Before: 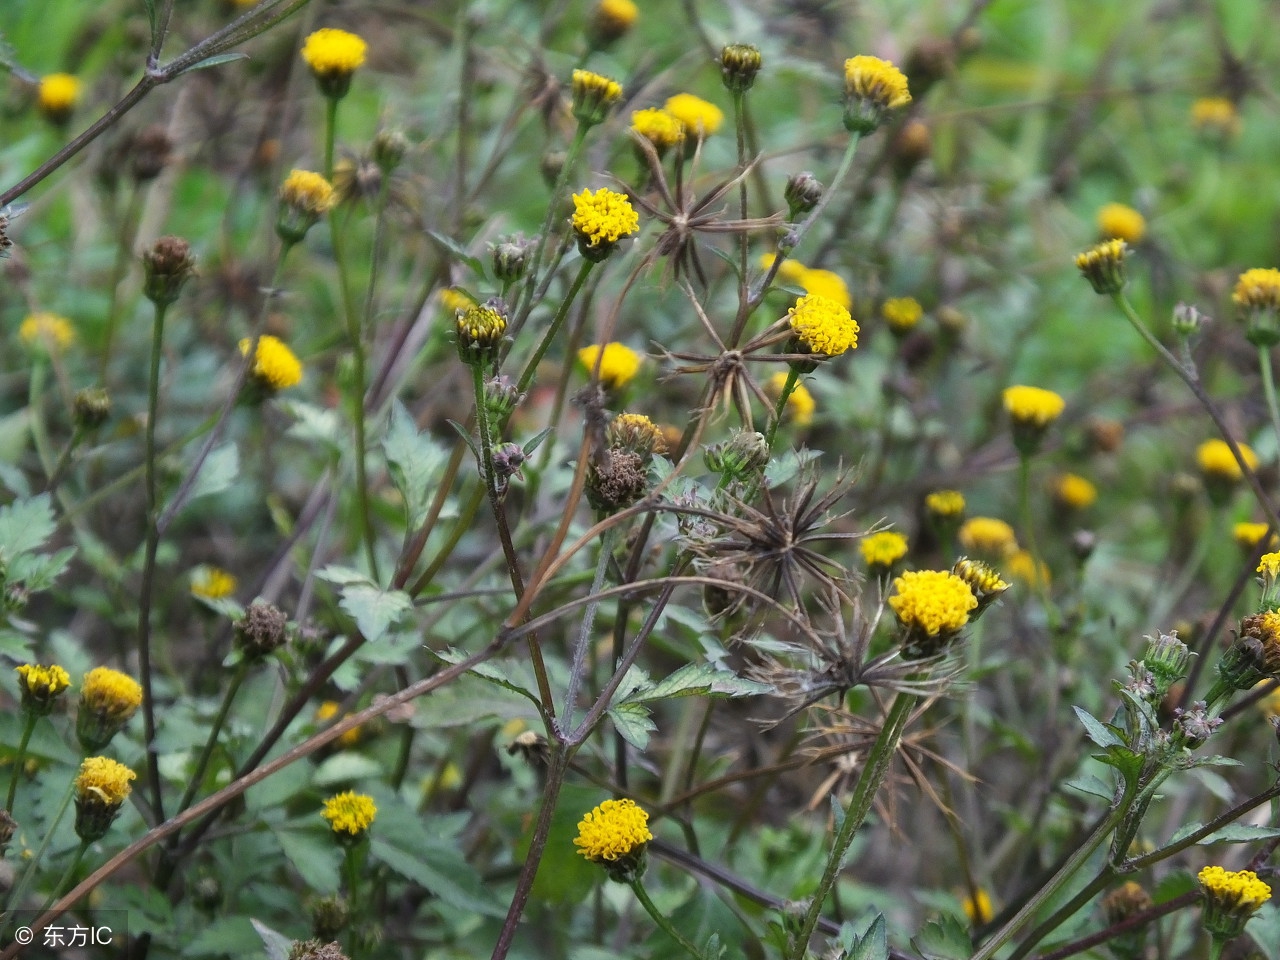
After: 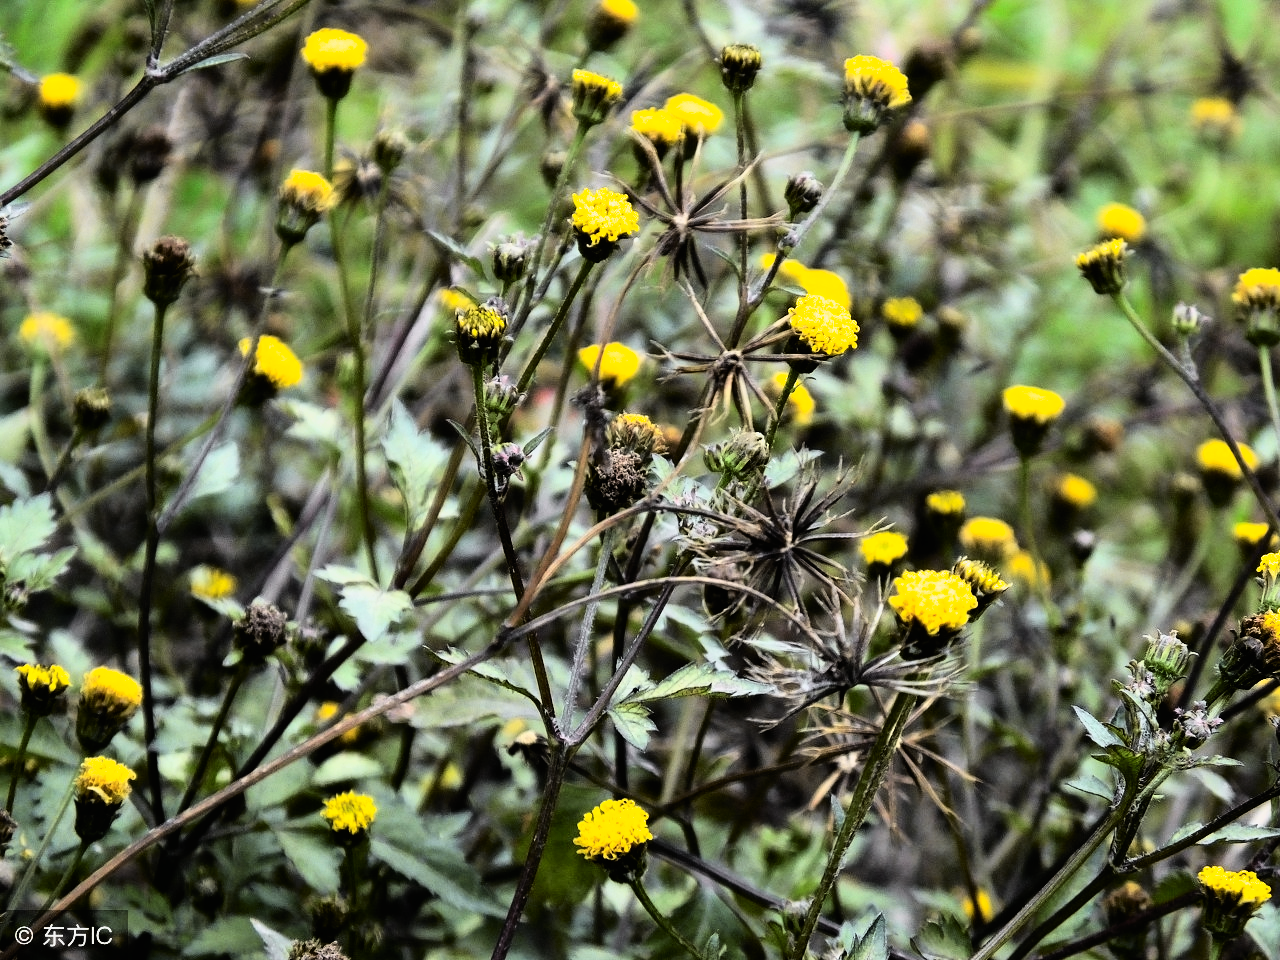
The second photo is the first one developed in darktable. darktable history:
filmic rgb: black relative exposure -8.28 EV, white relative exposure 2.22 EV, threshold 5.96 EV, hardness 7.1, latitude 85.56%, contrast 1.703, highlights saturation mix -3.55%, shadows ↔ highlights balance -2.57%, preserve chrominance RGB euclidean norm, color science v5 (2021), contrast in shadows safe, contrast in highlights safe, enable highlight reconstruction true
tone curve: curves: ch0 [(0, 0.005) (0.103, 0.081) (0.196, 0.197) (0.391, 0.469) (0.491, 0.585) (0.638, 0.751) (0.822, 0.886) (0.997, 0.959)]; ch1 [(0, 0) (0.172, 0.123) (0.324, 0.253) (0.396, 0.388) (0.474, 0.479) (0.499, 0.498) (0.529, 0.528) (0.579, 0.614) (0.633, 0.677) (0.812, 0.856) (1, 1)]; ch2 [(0, 0) (0.411, 0.424) (0.459, 0.478) (0.5, 0.501) (0.517, 0.526) (0.553, 0.583) (0.609, 0.646) (0.708, 0.768) (0.839, 0.916) (1, 1)], color space Lab, independent channels, preserve colors none
